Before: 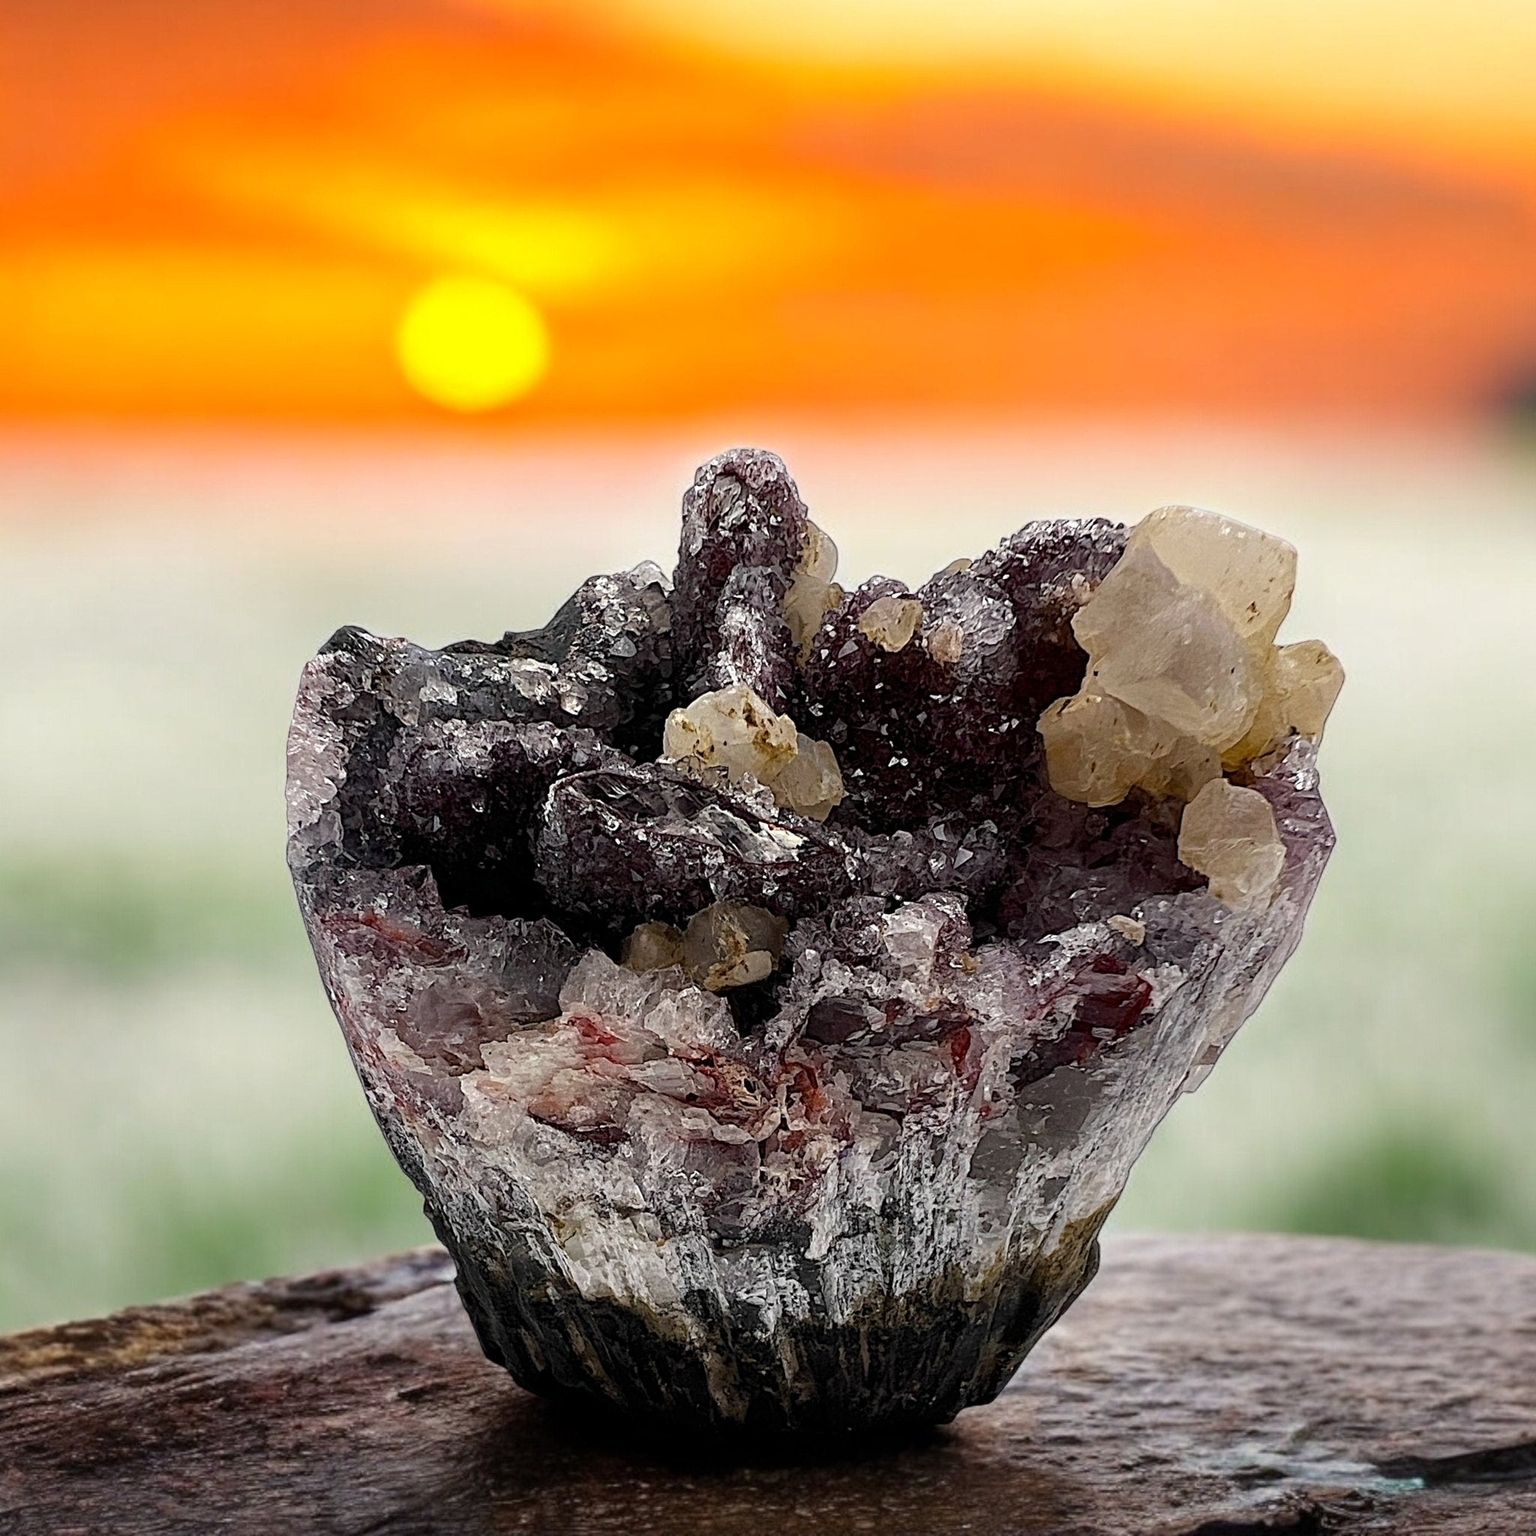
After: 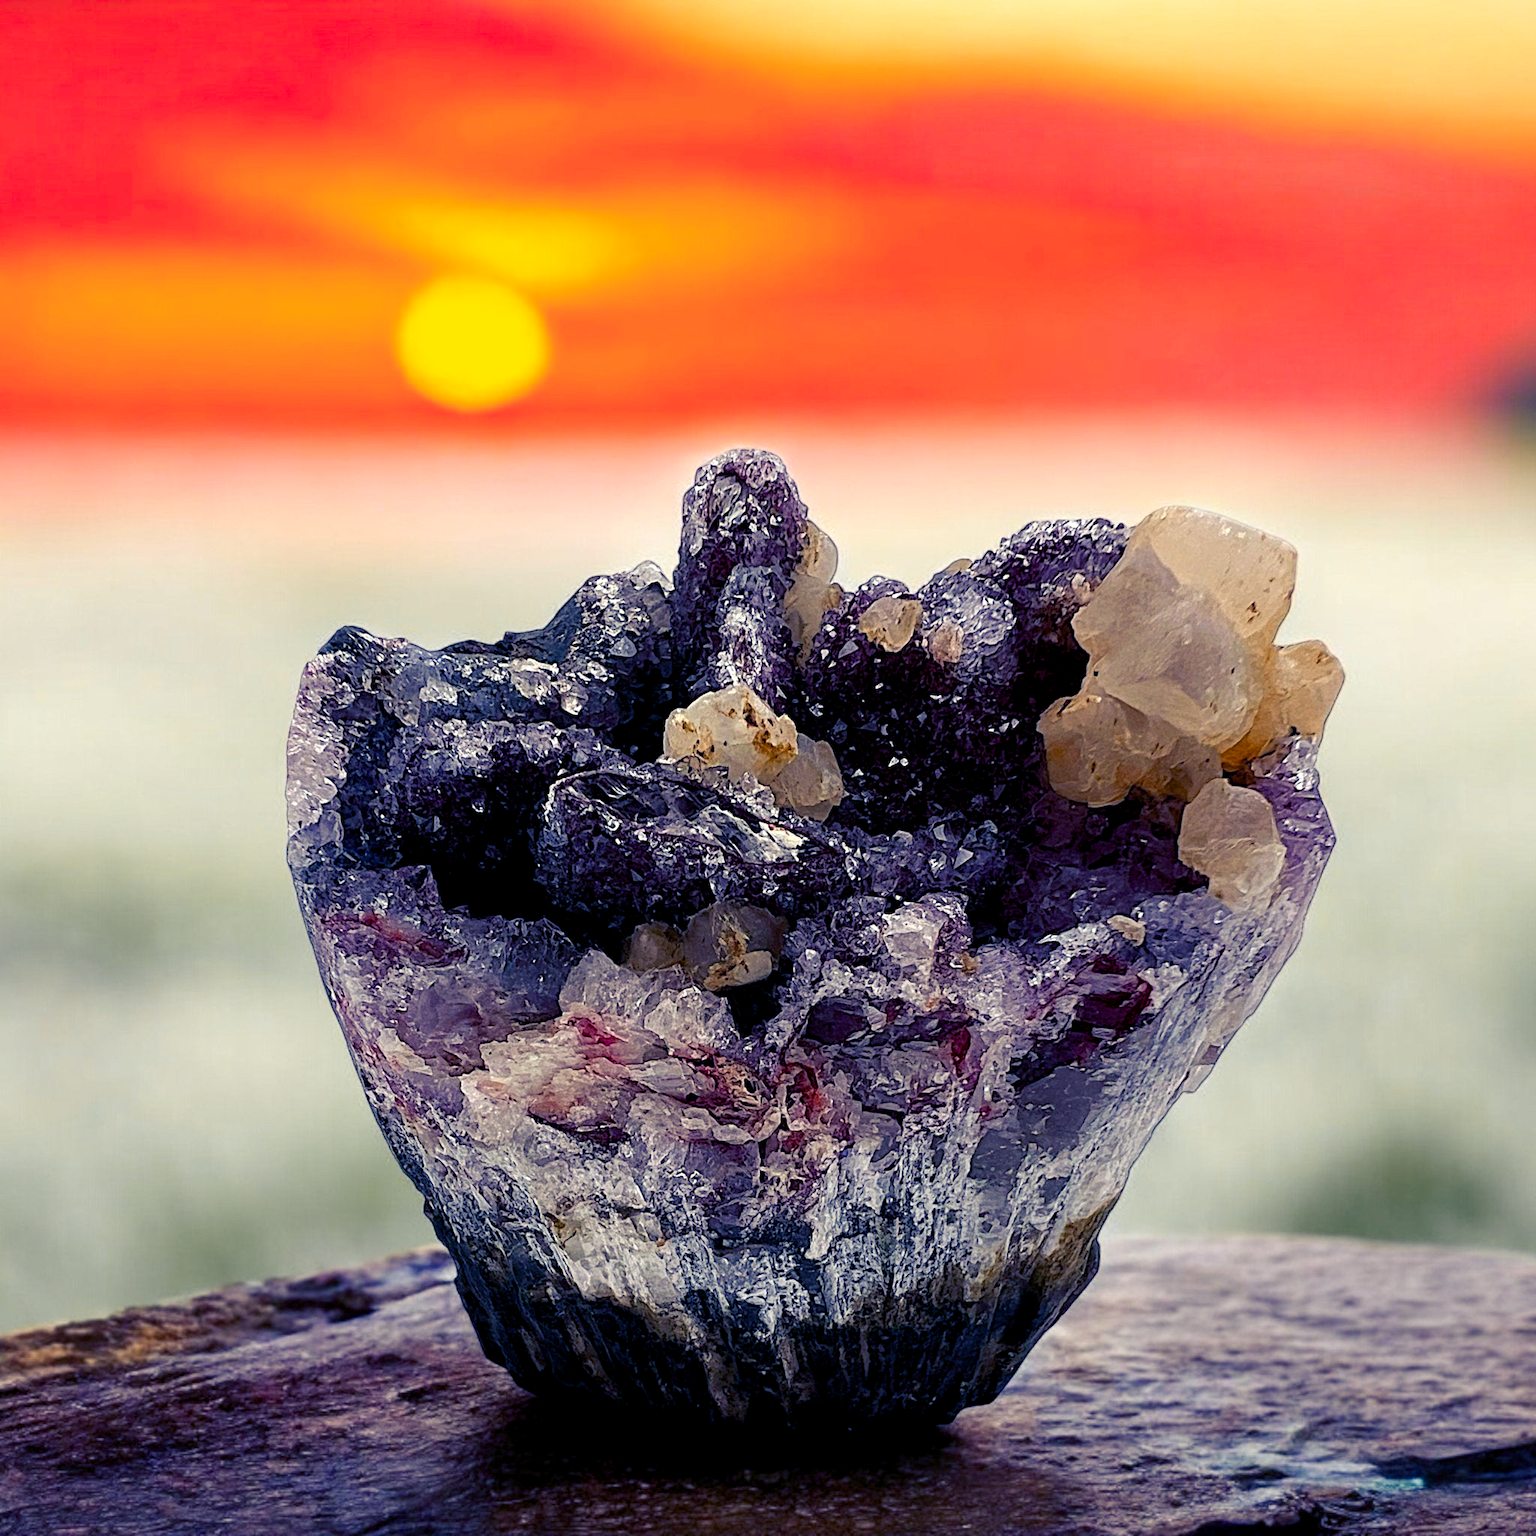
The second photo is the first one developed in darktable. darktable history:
color zones: curves: ch1 [(0.263, 0.53) (0.376, 0.287) (0.487, 0.512) (0.748, 0.547) (1, 0.513)]; ch2 [(0.262, 0.45) (0.751, 0.477)], mix 31.98%
color balance rgb: shadows lift › luminance -28.76%, shadows lift › chroma 15%, shadows lift › hue 270°, power › chroma 1%, power › hue 255°, highlights gain › luminance 7.14%, highlights gain › chroma 2%, highlights gain › hue 90°, global offset › luminance -0.29%, global offset › hue 260°, perceptual saturation grading › global saturation 20%, perceptual saturation grading › highlights -13.92%, perceptual saturation grading › shadows 50%
